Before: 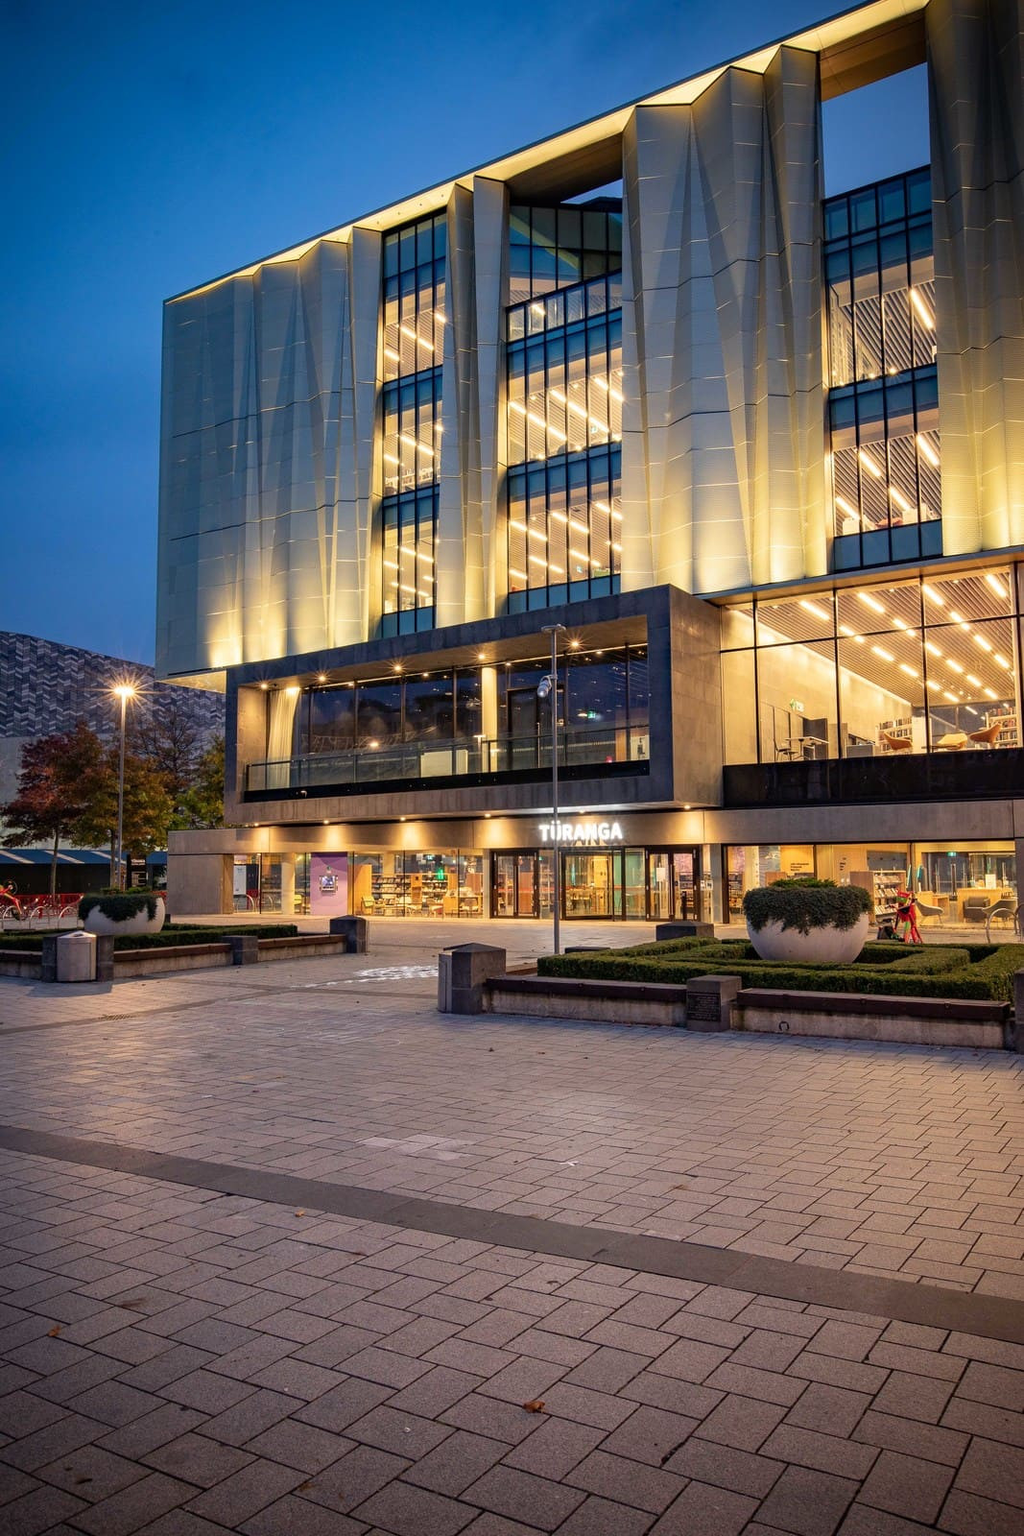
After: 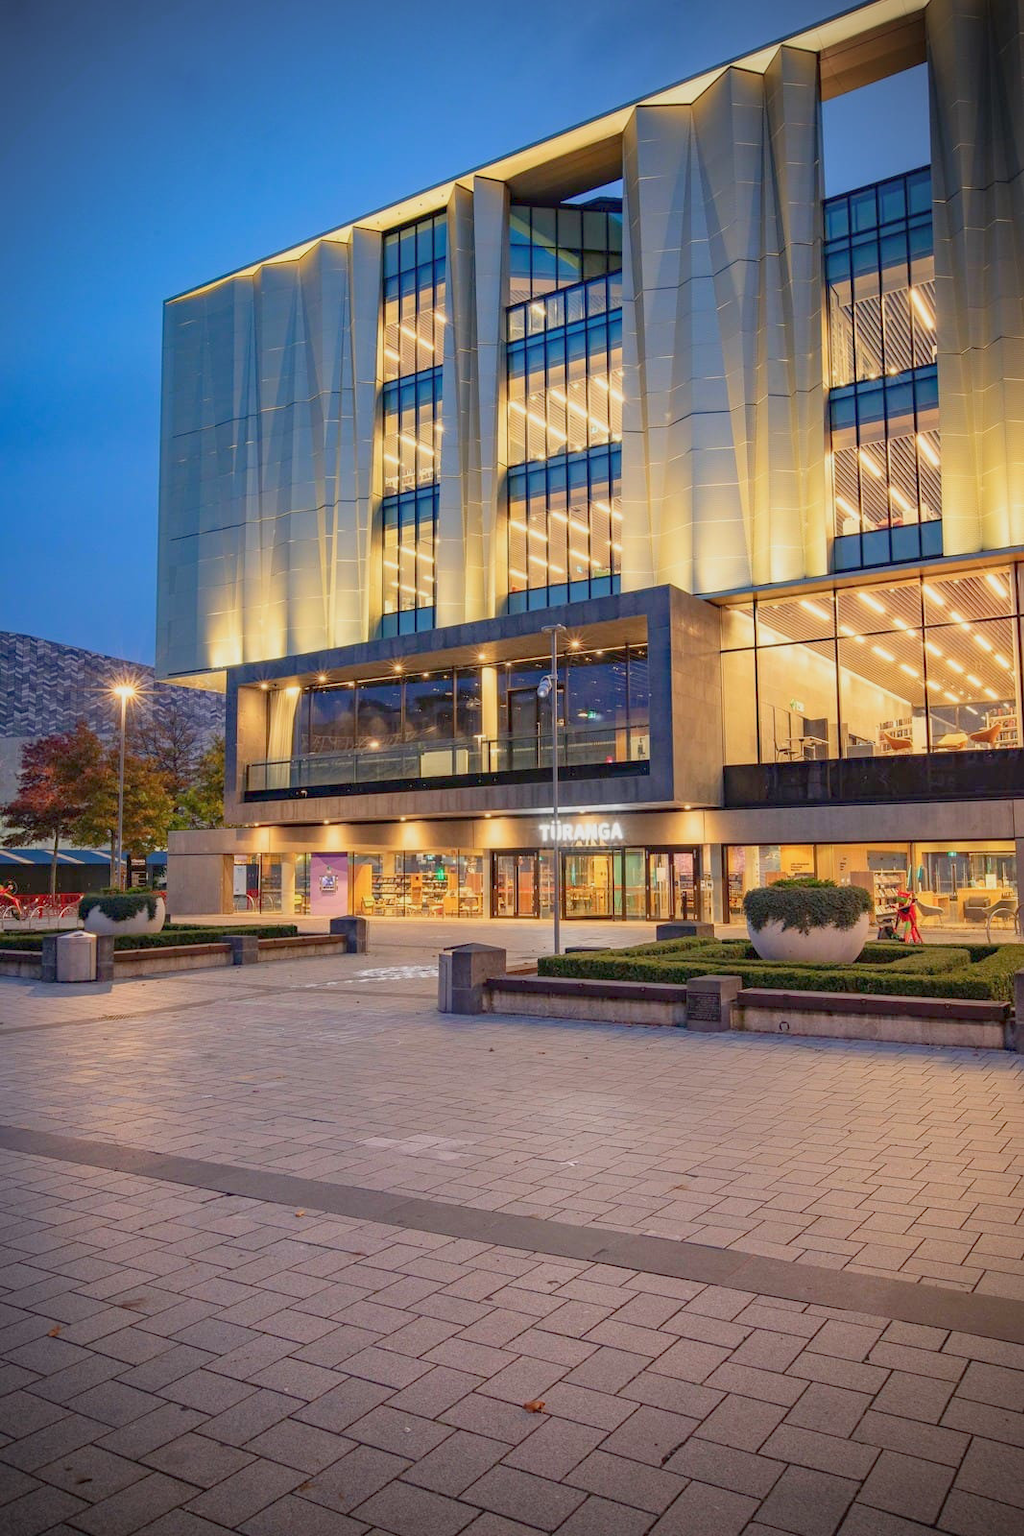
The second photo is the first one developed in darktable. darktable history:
exposure: exposure 0.6 EV, compensate highlight preservation false
color balance rgb: contrast -30%
vignetting: unbound false
